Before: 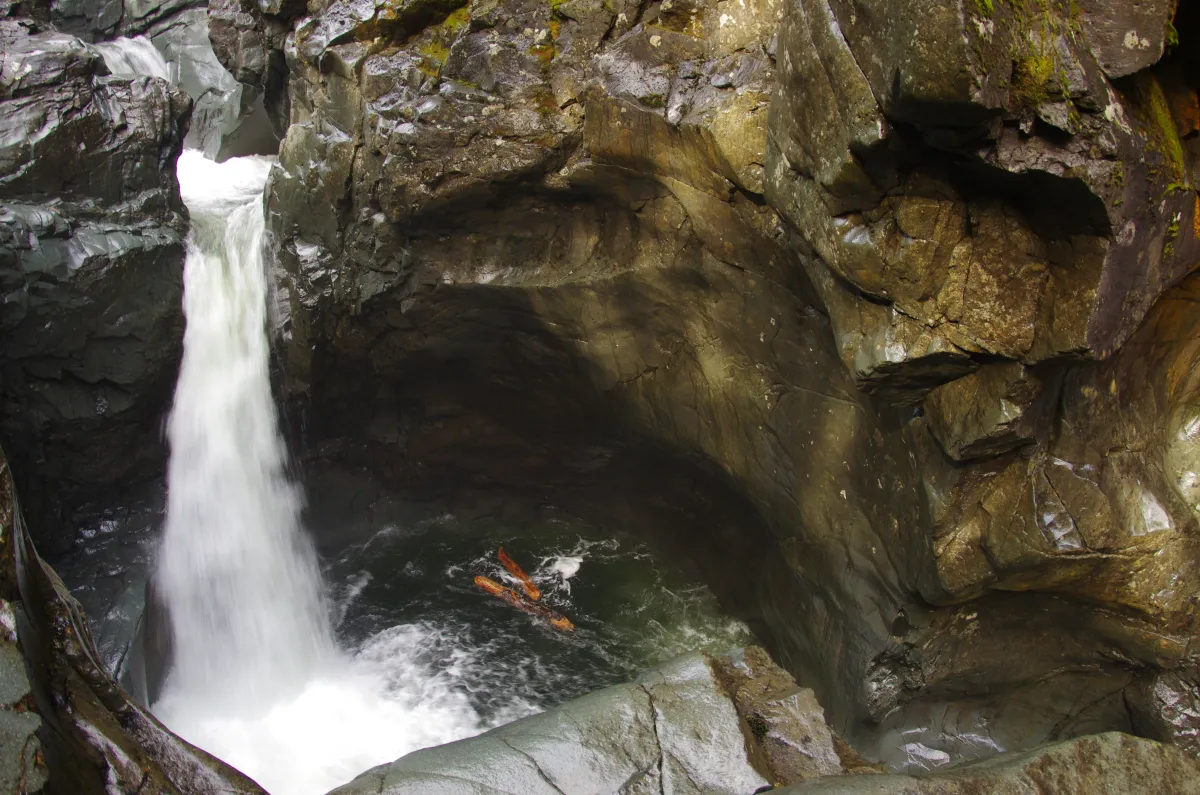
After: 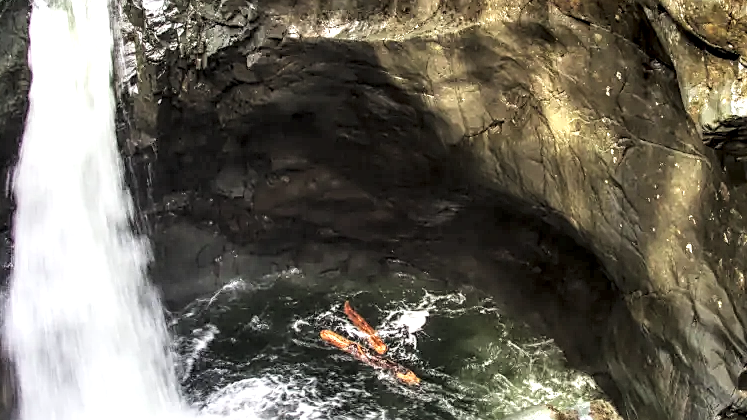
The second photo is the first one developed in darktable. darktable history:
exposure: black level correction -0.005, exposure 1.002 EV, compensate highlight preservation false
levels: levels [0, 0.474, 0.947]
crop: left 12.88%, top 30.999%, right 24.632%, bottom 15.627%
sharpen: on, module defaults
local contrast: highlights 22%, detail 196%
filmic rgb: black relative exposure -7.74 EV, white relative exposure 4.37 EV, target black luminance 0%, hardness 3.75, latitude 50.78%, contrast 1.077, highlights saturation mix 8.82%, shadows ↔ highlights balance -0.226%
